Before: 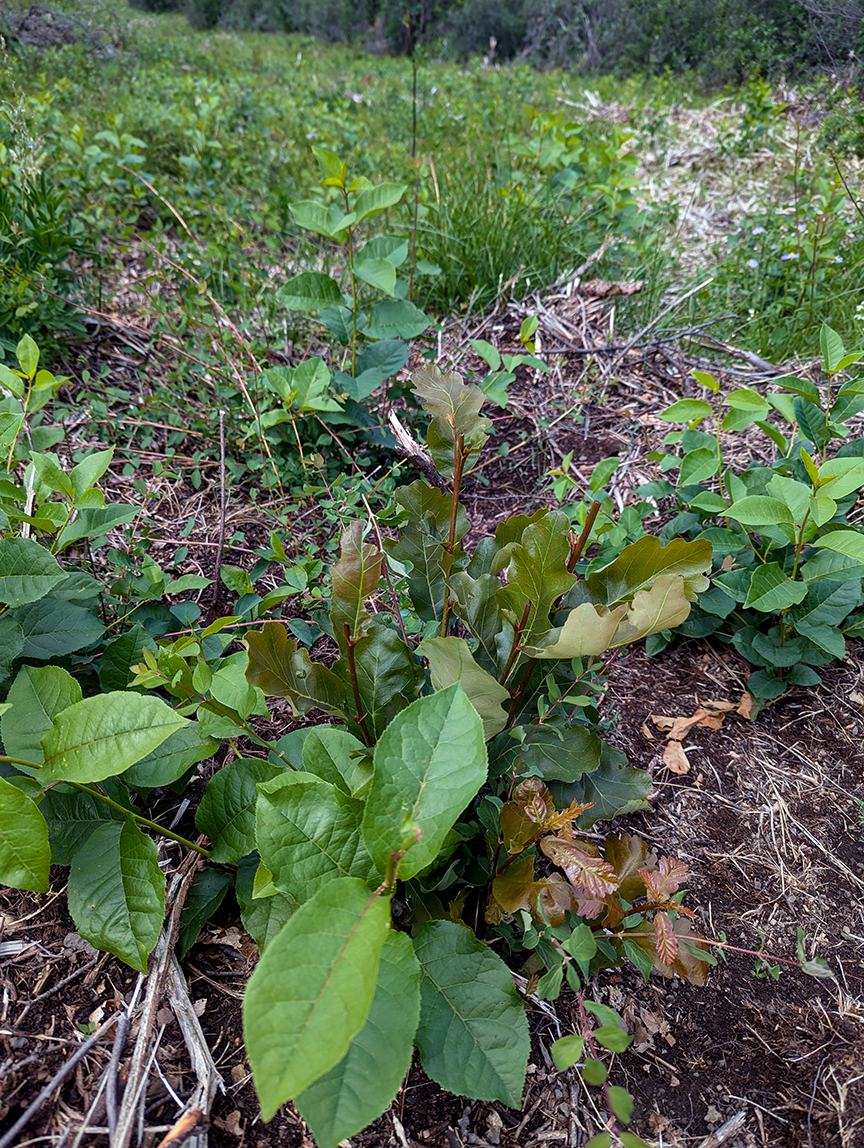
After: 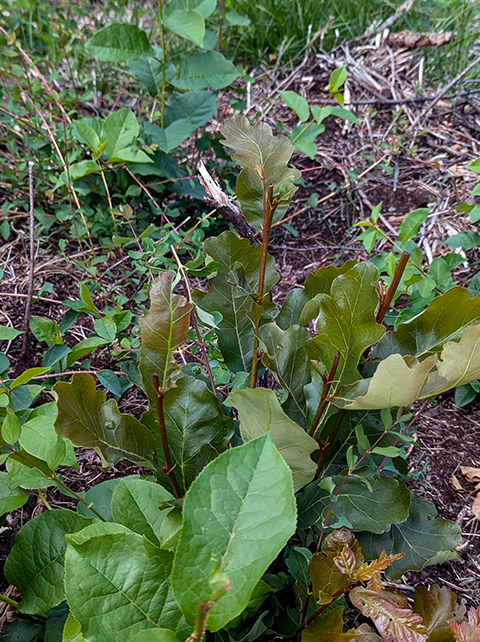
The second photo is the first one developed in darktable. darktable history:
crop and rotate: left 22.152%, top 21.745%, right 22.234%, bottom 22.26%
